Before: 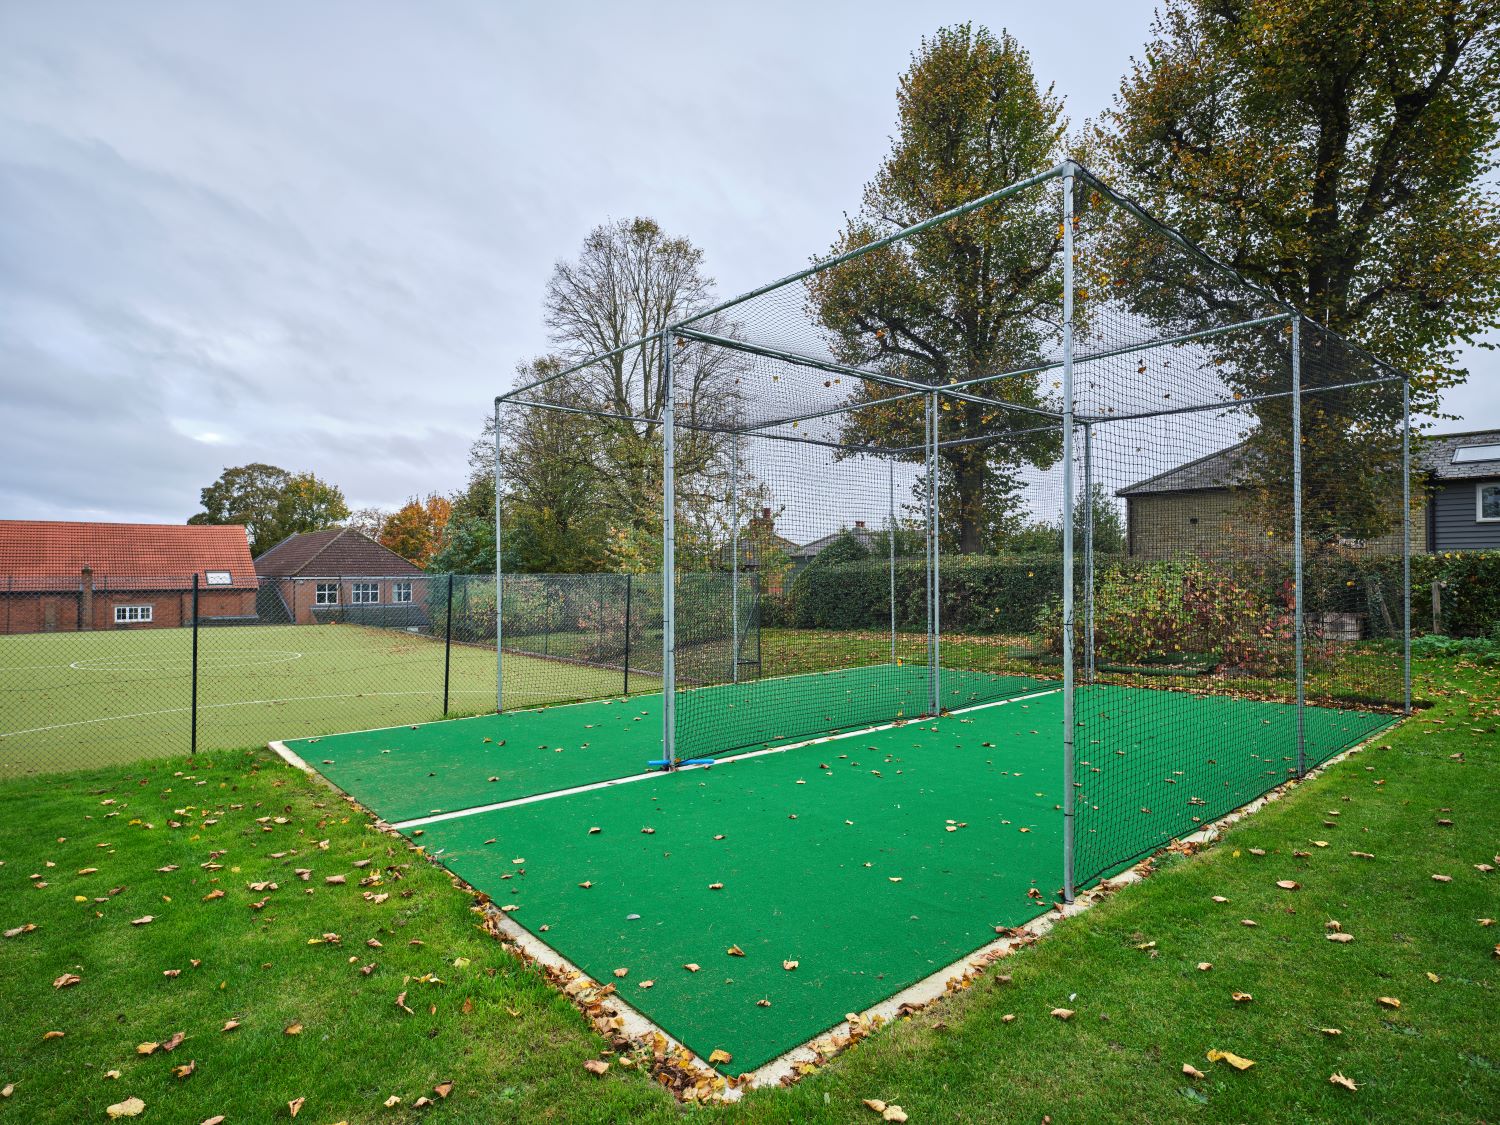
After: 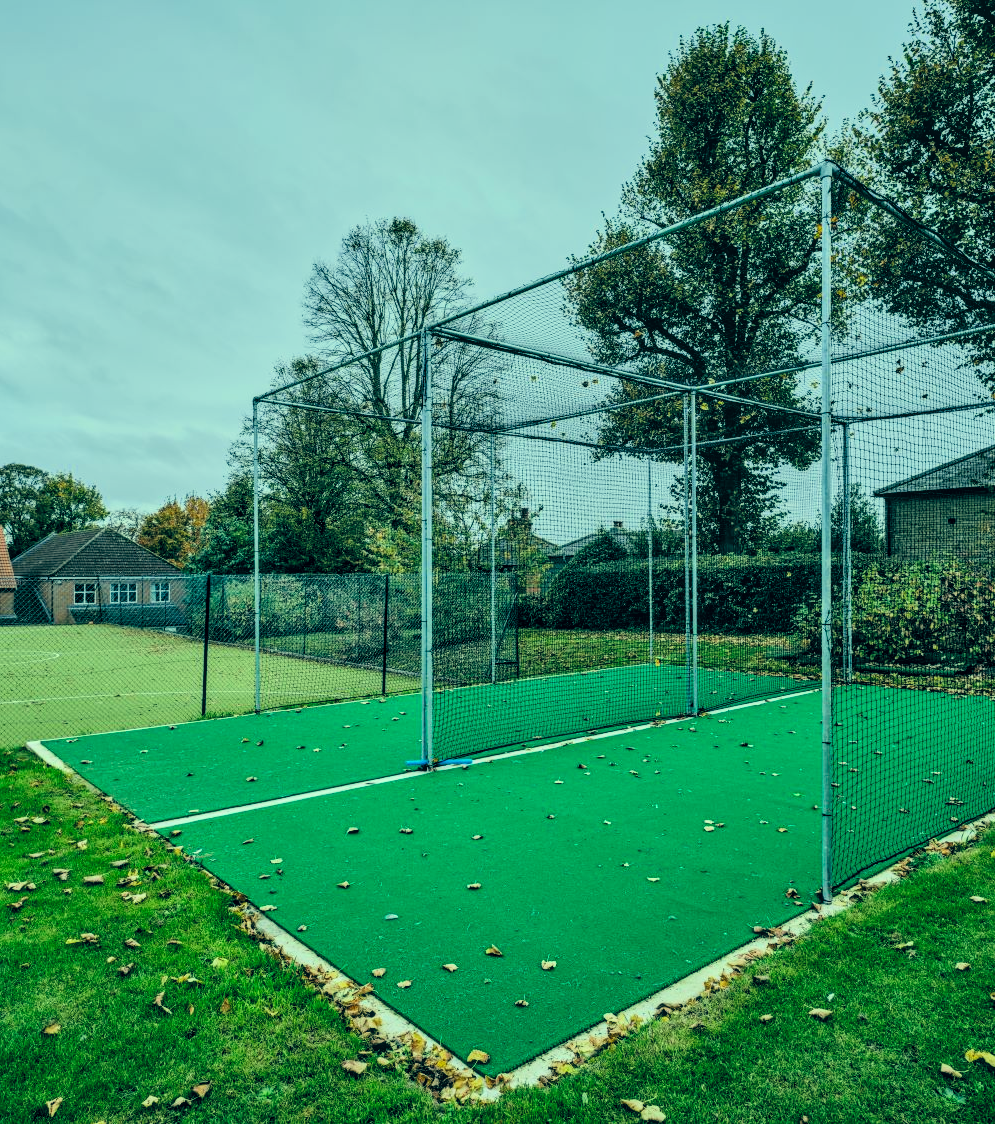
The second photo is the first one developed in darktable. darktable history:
color correction: highlights a* -19.79, highlights b* 9.8, shadows a* -20.36, shadows b* -10.24
shadows and highlights: shadows 36.29, highlights -27.32, soften with gaussian
crop and rotate: left 16.184%, right 17.454%
local contrast: detail 130%
filmic rgb: black relative exposure -5.02 EV, white relative exposure 3.97 EV, hardness 2.89, contrast 1.296, highlights saturation mix -30.93%, color science v6 (2022)
